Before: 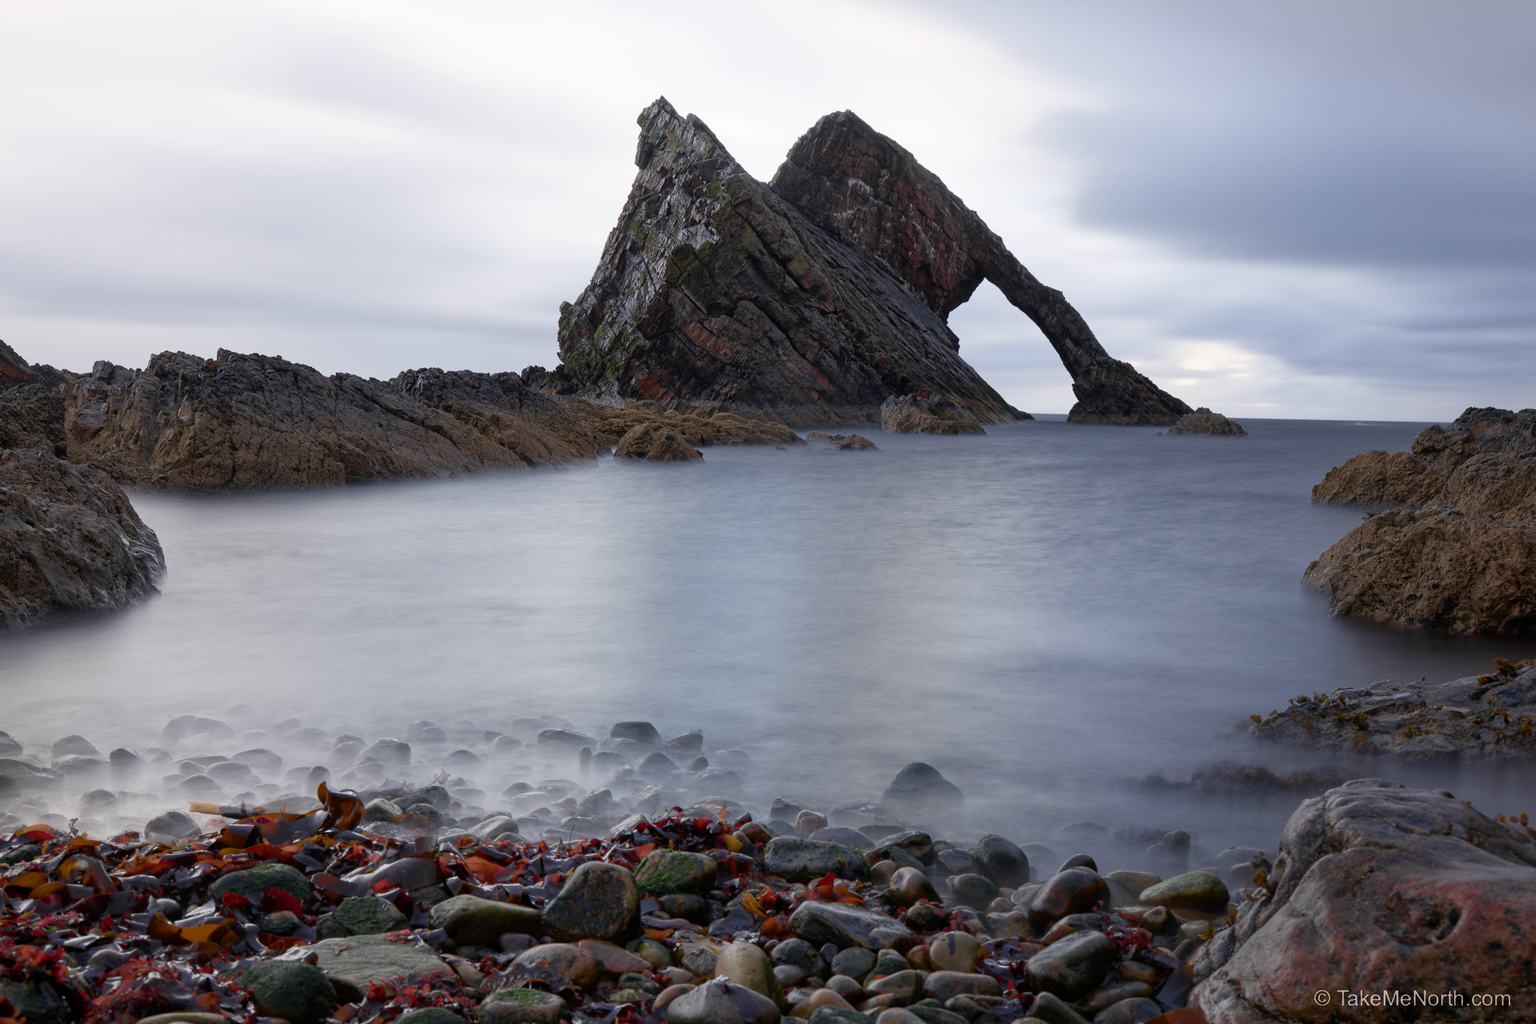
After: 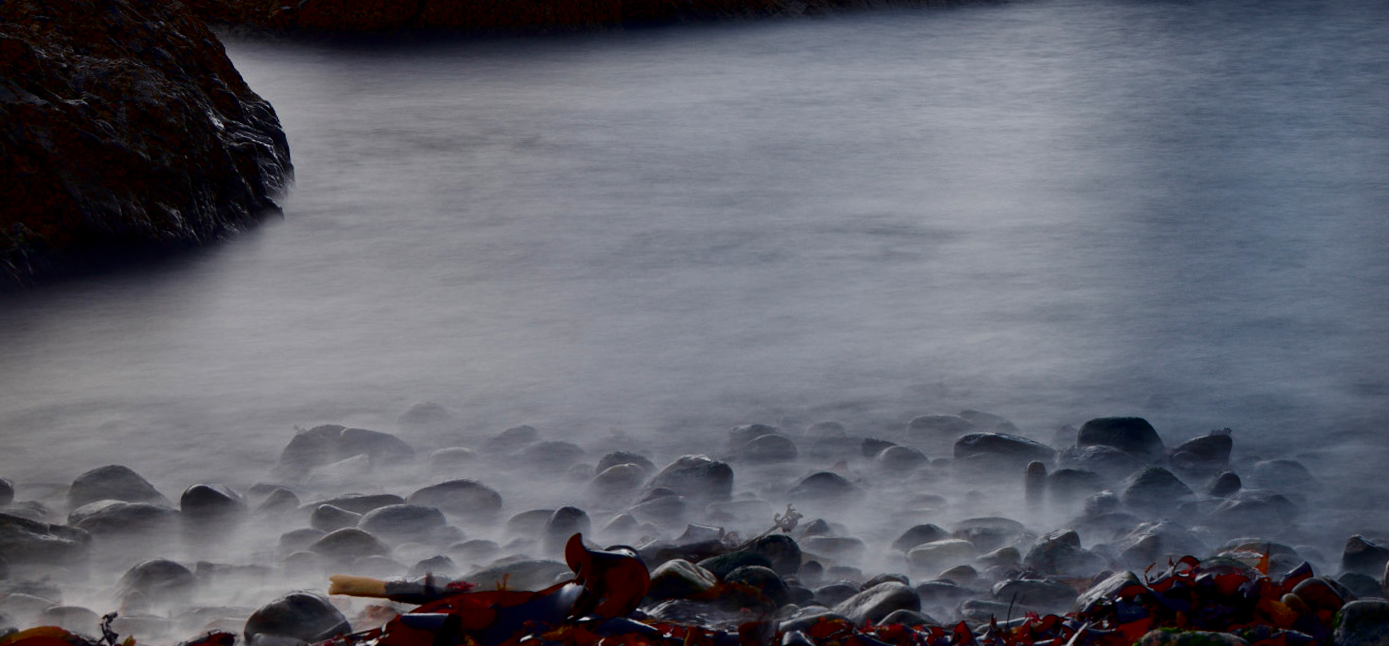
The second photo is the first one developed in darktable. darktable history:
crop: top 44.483%, right 43.593%, bottom 12.892%
contrast equalizer: octaves 7, y [[0.6 ×6], [0.55 ×6], [0 ×6], [0 ×6], [0 ×6]], mix 0.3
contrast brightness saturation: contrast 0.09, brightness -0.59, saturation 0.17
rotate and perspective: rotation -0.013°, lens shift (vertical) -0.027, lens shift (horizontal) 0.178, crop left 0.016, crop right 0.989, crop top 0.082, crop bottom 0.918
base curve: curves: ch0 [(0, 0) (0.028, 0.03) (0.121, 0.232) (0.46, 0.748) (0.859, 0.968) (1, 1)]
exposure: black level correction 0, exposure -0.766 EV, compensate highlight preservation false
